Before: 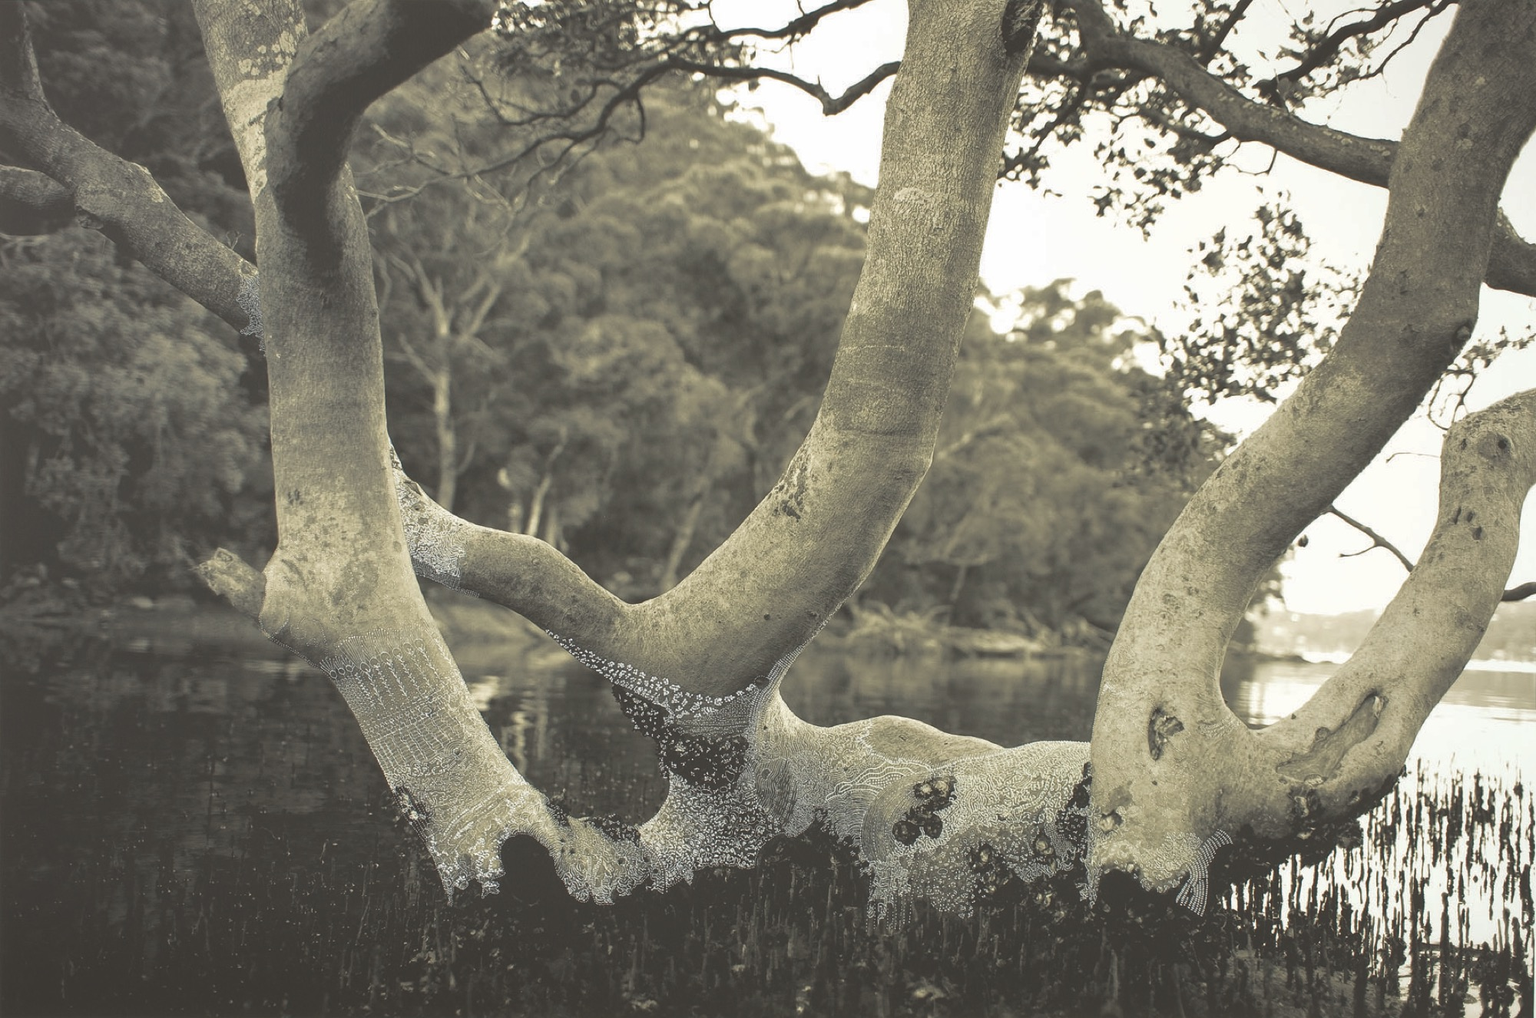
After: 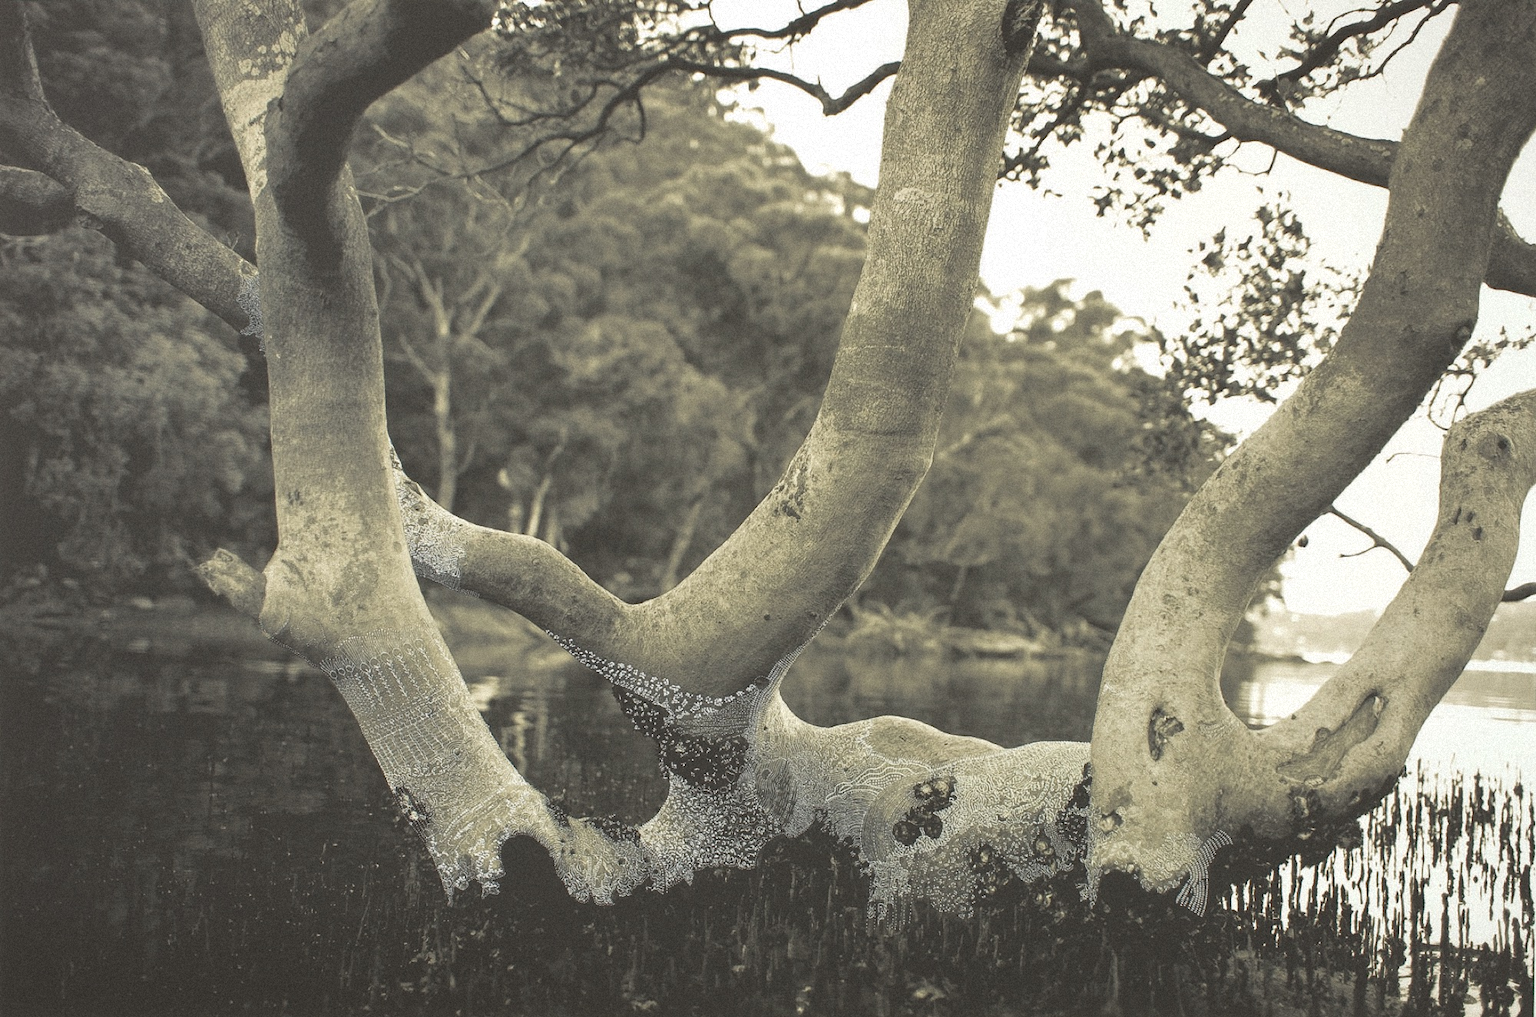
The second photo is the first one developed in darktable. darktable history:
contrast brightness saturation: contrast 0.07
crop: bottom 0.071%
grain: mid-tones bias 0%
